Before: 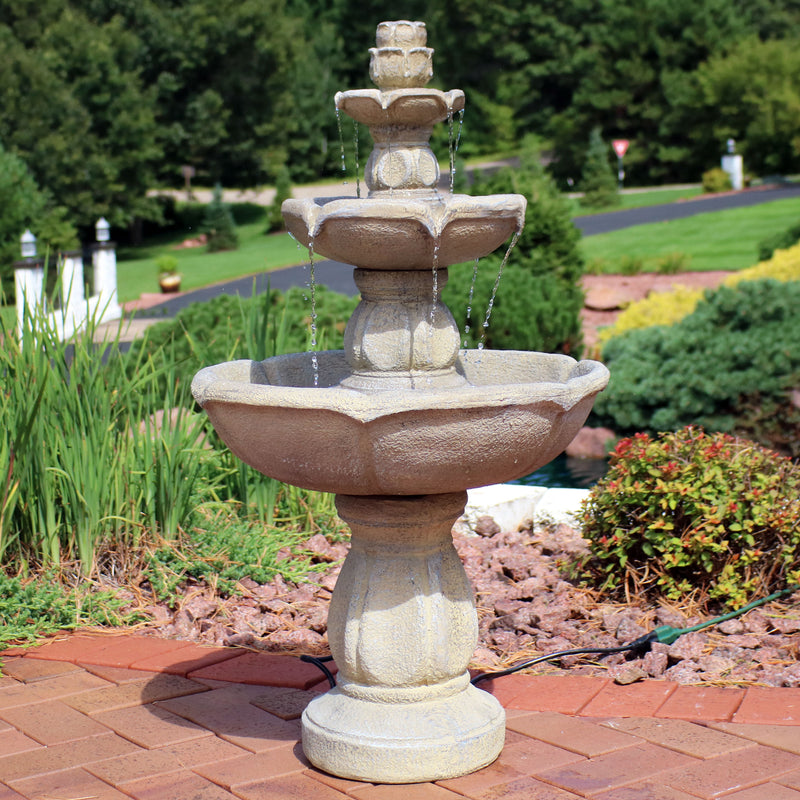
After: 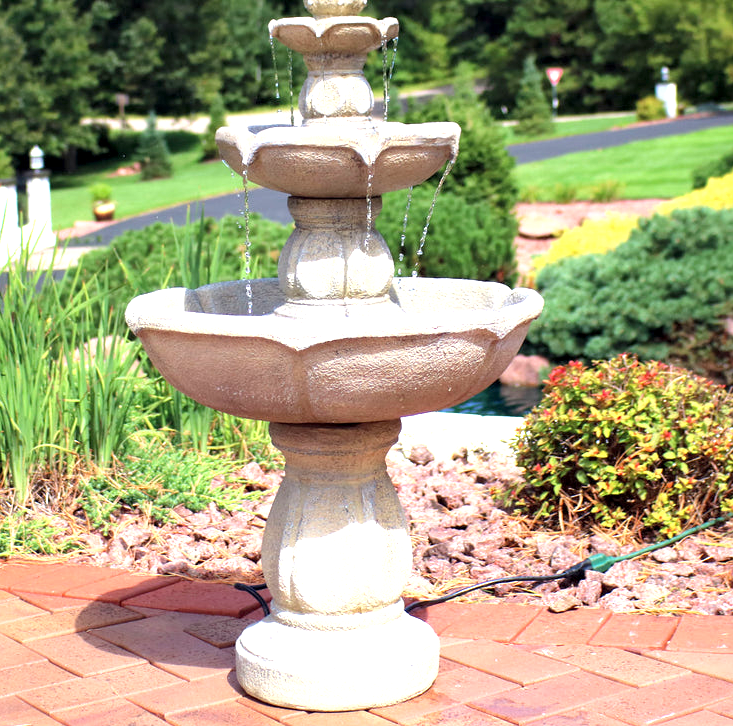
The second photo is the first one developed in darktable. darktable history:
crop and rotate: left 8.262%, top 9.226%
exposure: black level correction 0.001, exposure 1.05 EV, compensate exposure bias true, compensate highlight preservation false
shadows and highlights: shadows 25, highlights -25
